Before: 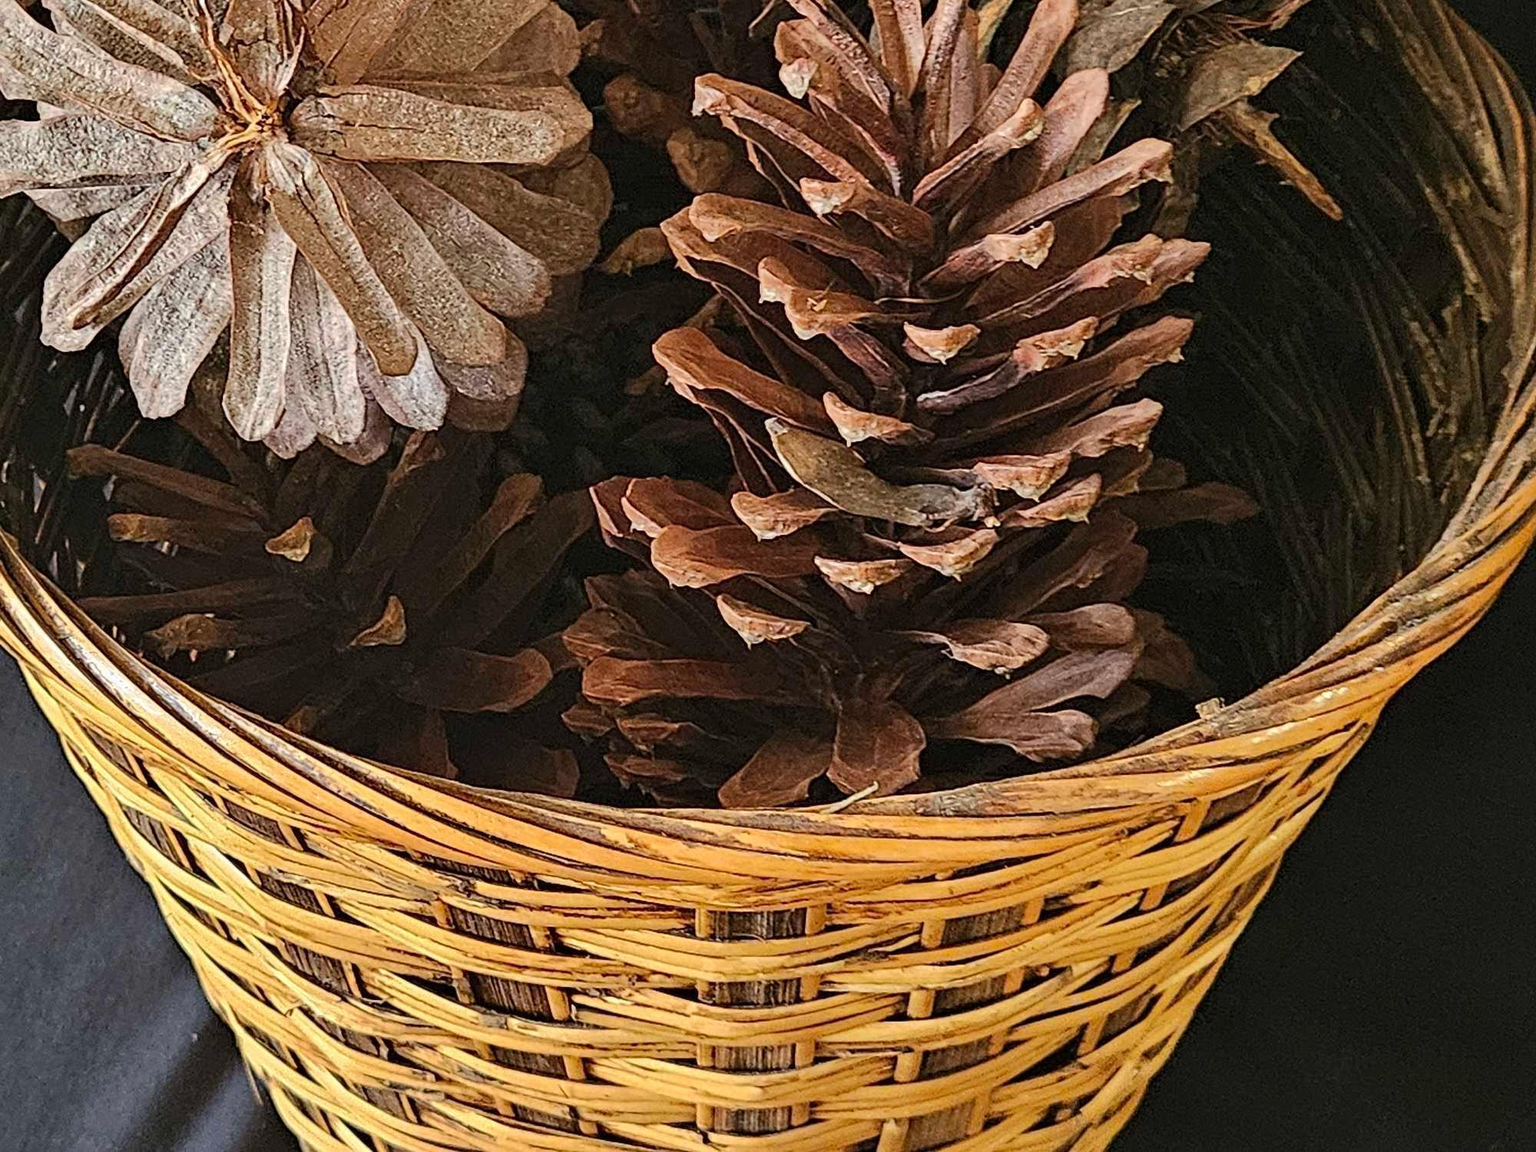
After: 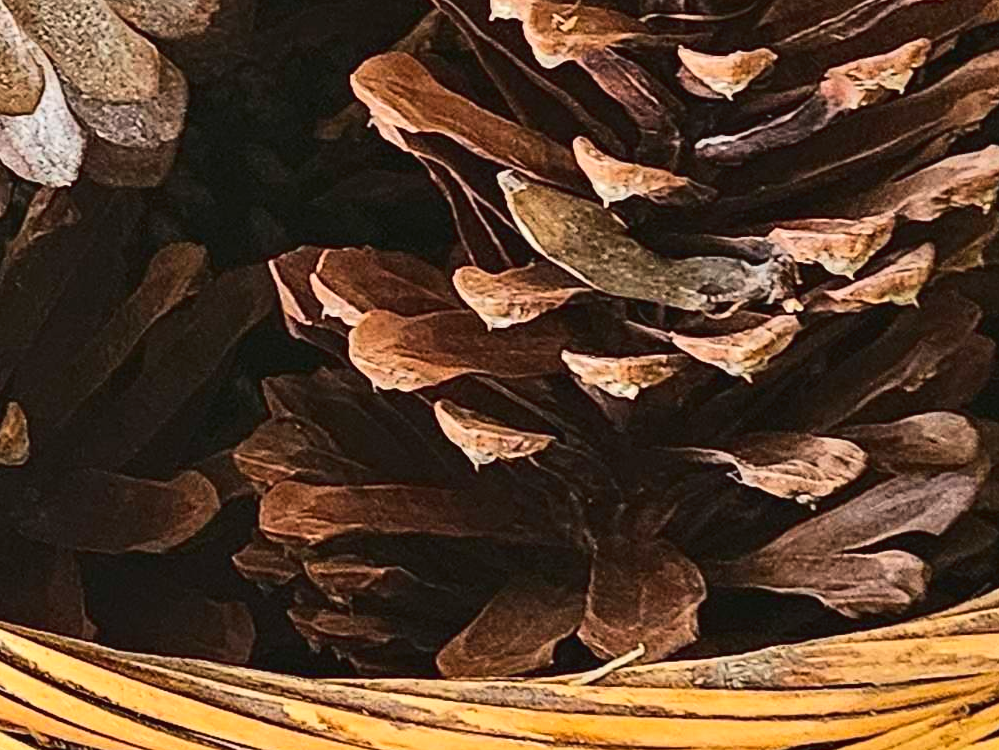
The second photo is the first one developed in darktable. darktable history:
tone curve: curves: ch0 [(0, 0.032) (0.181, 0.156) (0.751, 0.829) (1, 1)], color space Lab, linked channels, preserve colors none
crop: left 25%, top 25%, right 25%, bottom 25%
